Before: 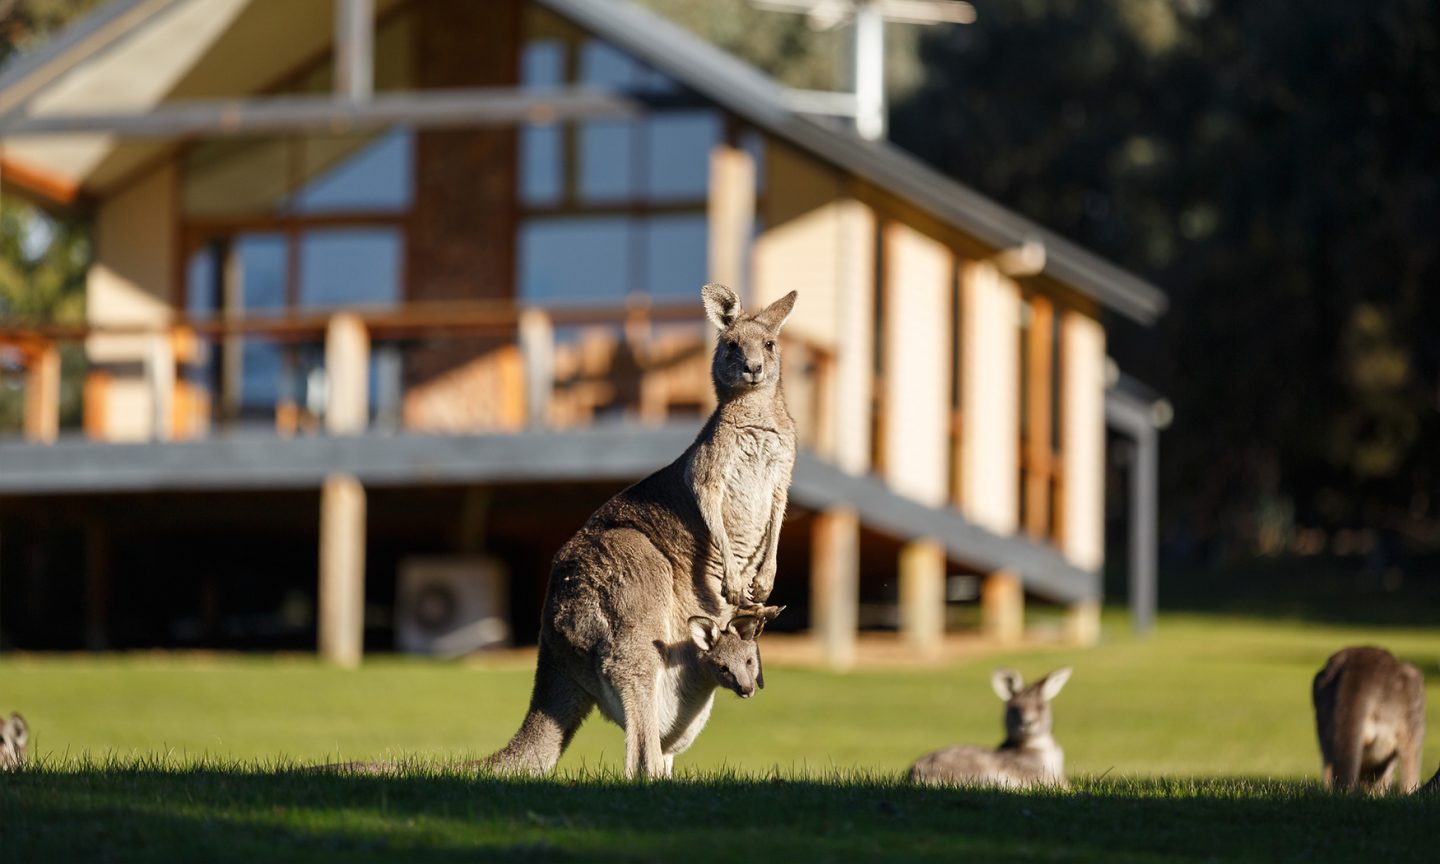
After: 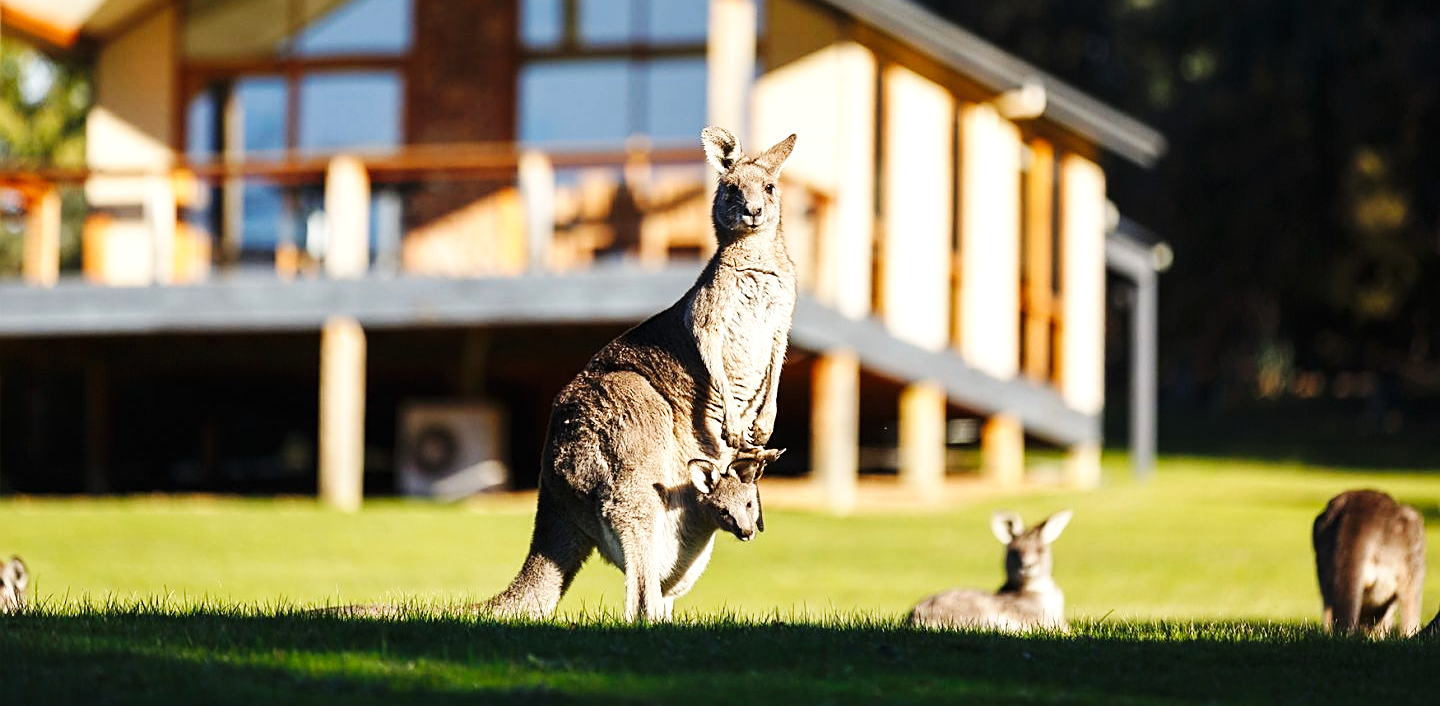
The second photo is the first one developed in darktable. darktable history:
base curve: curves: ch0 [(0, 0) (0.032, 0.025) (0.121, 0.166) (0.206, 0.329) (0.605, 0.79) (1, 1)], preserve colors none
crop and rotate: top 18.254%
sharpen: on, module defaults
exposure: black level correction 0, exposure 0.5 EV, compensate exposure bias true, compensate highlight preservation false
